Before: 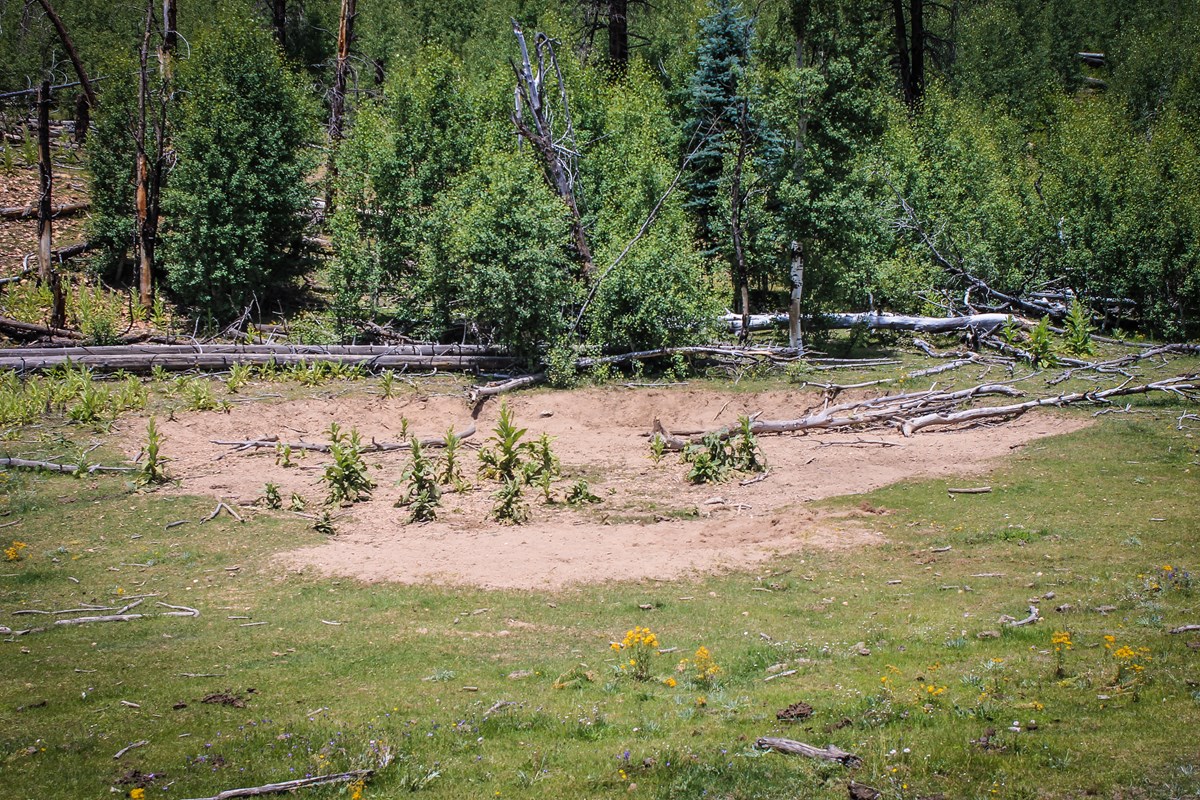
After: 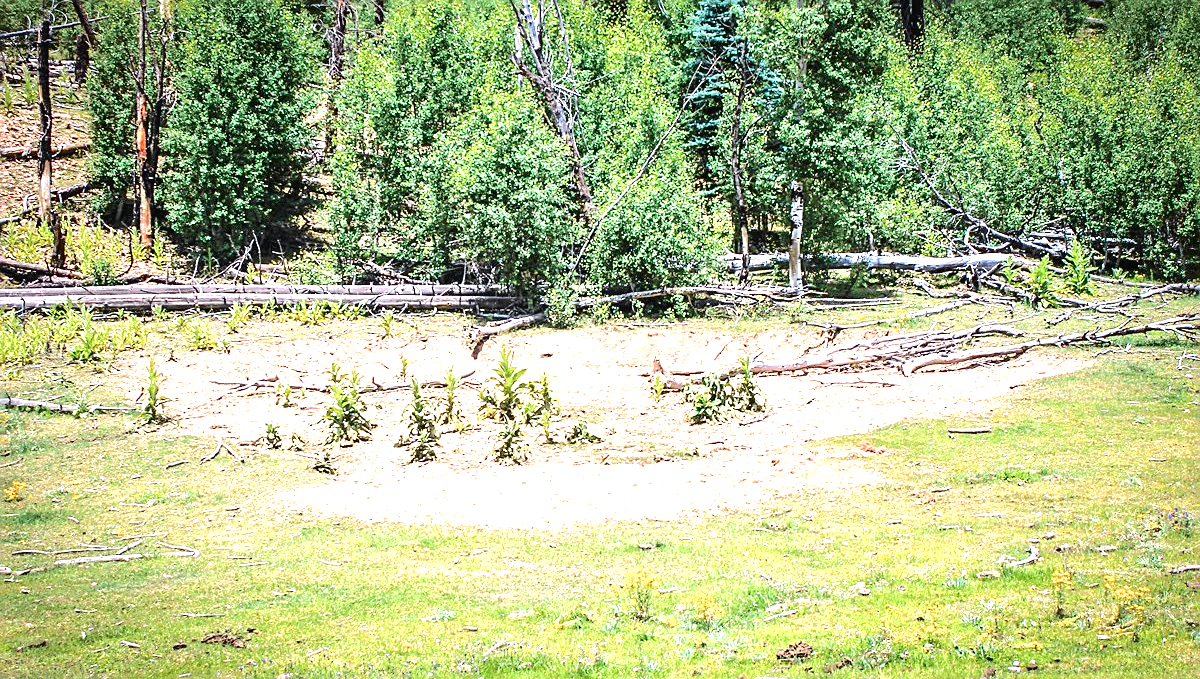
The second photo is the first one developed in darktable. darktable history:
sharpen: on, module defaults
exposure: black level correction 0.001, exposure 1.728 EV, compensate highlight preservation false
tone curve: curves: ch0 [(0, 0.023) (0.037, 0.04) (0.131, 0.128) (0.304, 0.331) (0.504, 0.584) (0.616, 0.687) (0.704, 0.764) (0.808, 0.823) (1, 1)]; ch1 [(0, 0) (0.301, 0.3) (0.477, 0.472) (0.493, 0.497) (0.508, 0.501) (0.544, 0.541) (0.563, 0.565) (0.626, 0.66) (0.721, 0.776) (1, 1)]; ch2 [(0, 0) (0.249, 0.216) (0.349, 0.343) (0.424, 0.442) (0.476, 0.483) (0.502, 0.5) (0.517, 0.519) (0.532, 0.553) (0.569, 0.587) (0.634, 0.628) (0.706, 0.729) (0.828, 0.742) (1, 0.9)], color space Lab, independent channels, preserve colors none
crop: top 7.569%, bottom 7.547%
